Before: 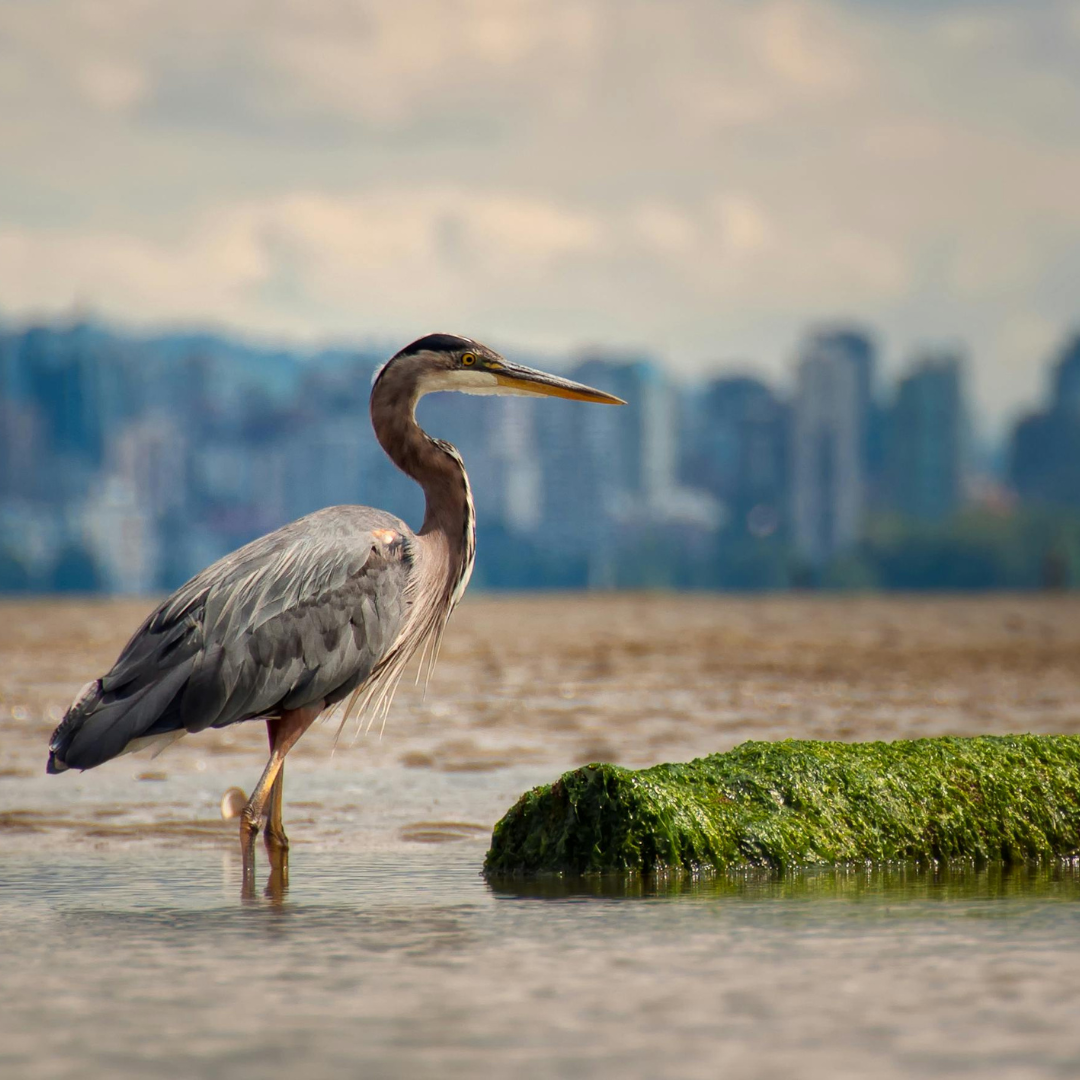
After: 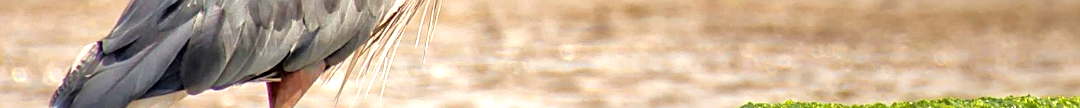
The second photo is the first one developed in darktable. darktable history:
crop and rotate: top 59.084%, bottom 30.916%
sharpen: on, module defaults
exposure: black level correction 0, exposure 0.953 EV, compensate exposure bias true, compensate highlight preservation false
tone equalizer: -7 EV 0.15 EV, -6 EV 0.6 EV, -5 EV 1.15 EV, -4 EV 1.33 EV, -3 EV 1.15 EV, -2 EV 0.6 EV, -1 EV 0.15 EV, mask exposure compensation -0.5 EV
rotate and perspective: crop left 0, crop top 0
